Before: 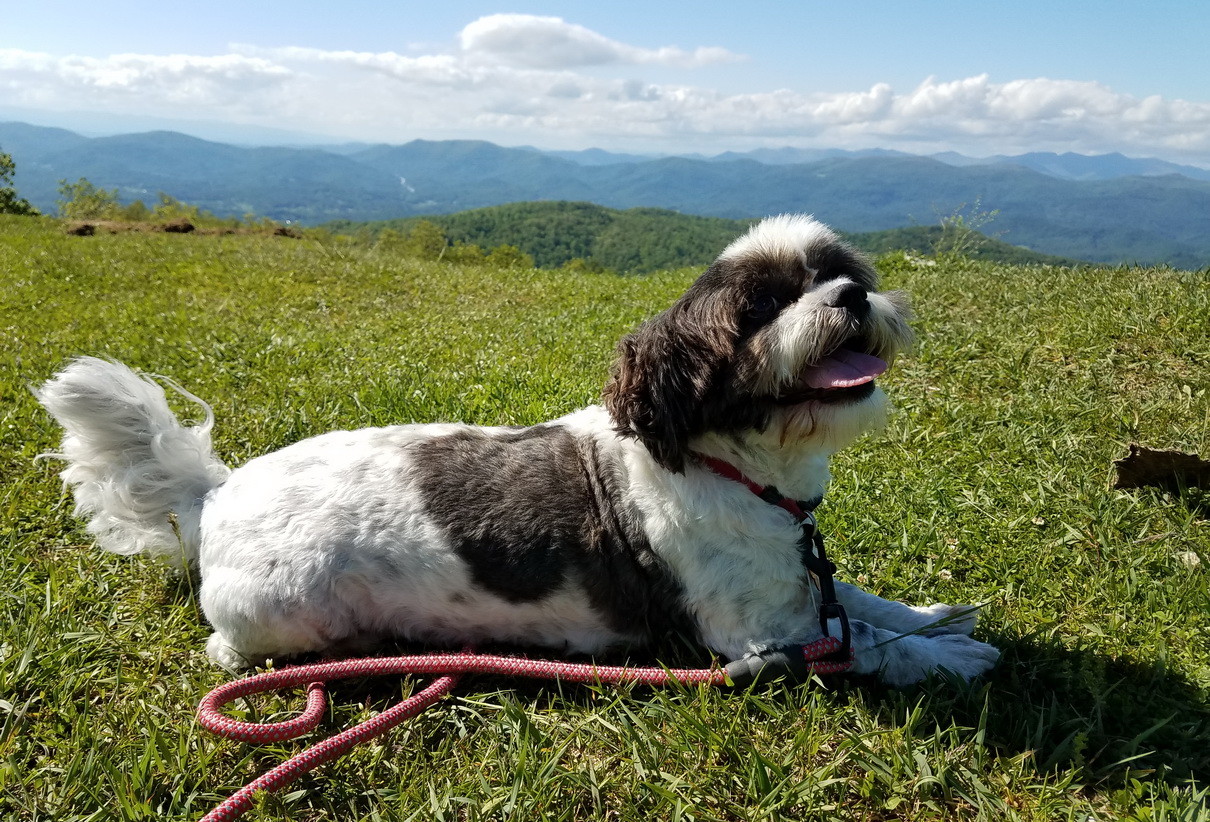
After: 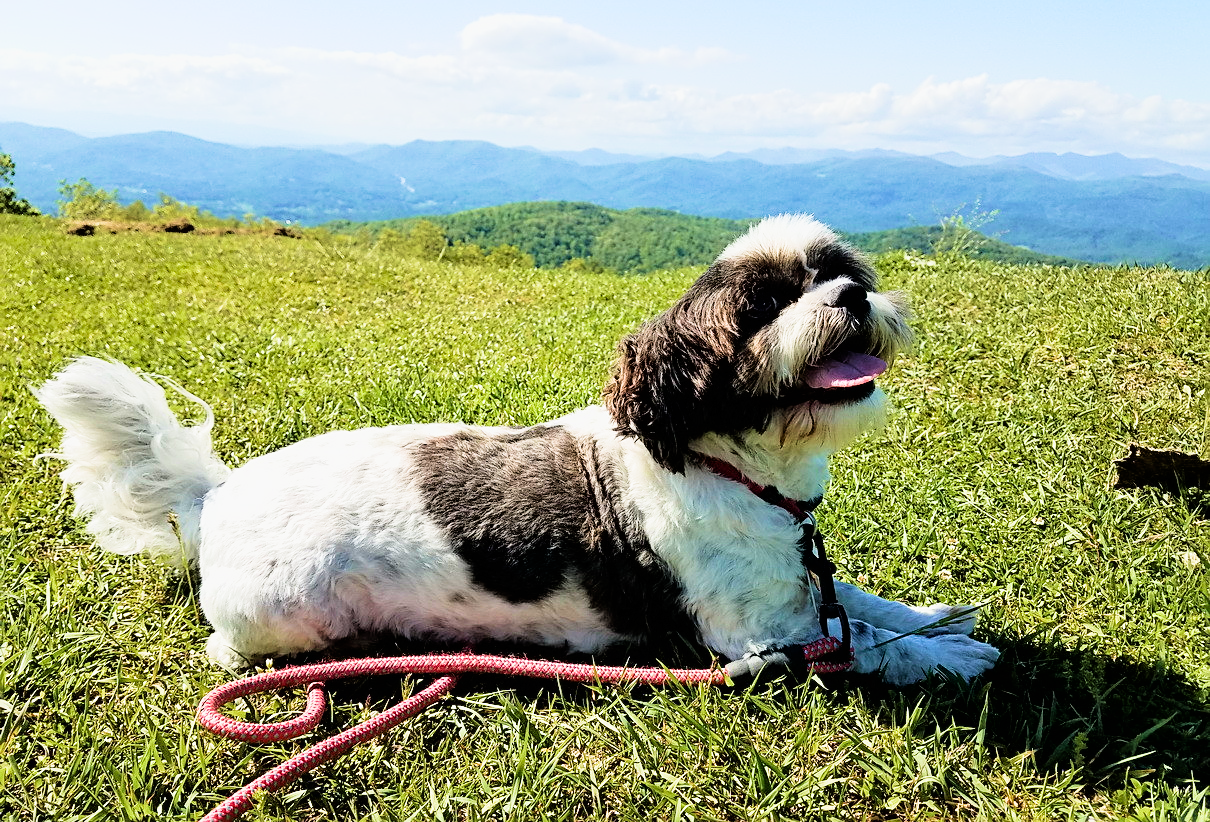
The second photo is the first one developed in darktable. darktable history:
exposure: black level correction 0.001, exposure 1.3 EV, compensate highlight preservation false
sharpen: on, module defaults
velvia: strength 39.63%
filmic rgb: black relative exposure -7.75 EV, white relative exposure 4.4 EV, threshold 3 EV, hardness 3.76, latitude 50%, contrast 1.1, color science v5 (2021), contrast in shadows safe, contrast in highlights safe, enable highlight reconstruction true
